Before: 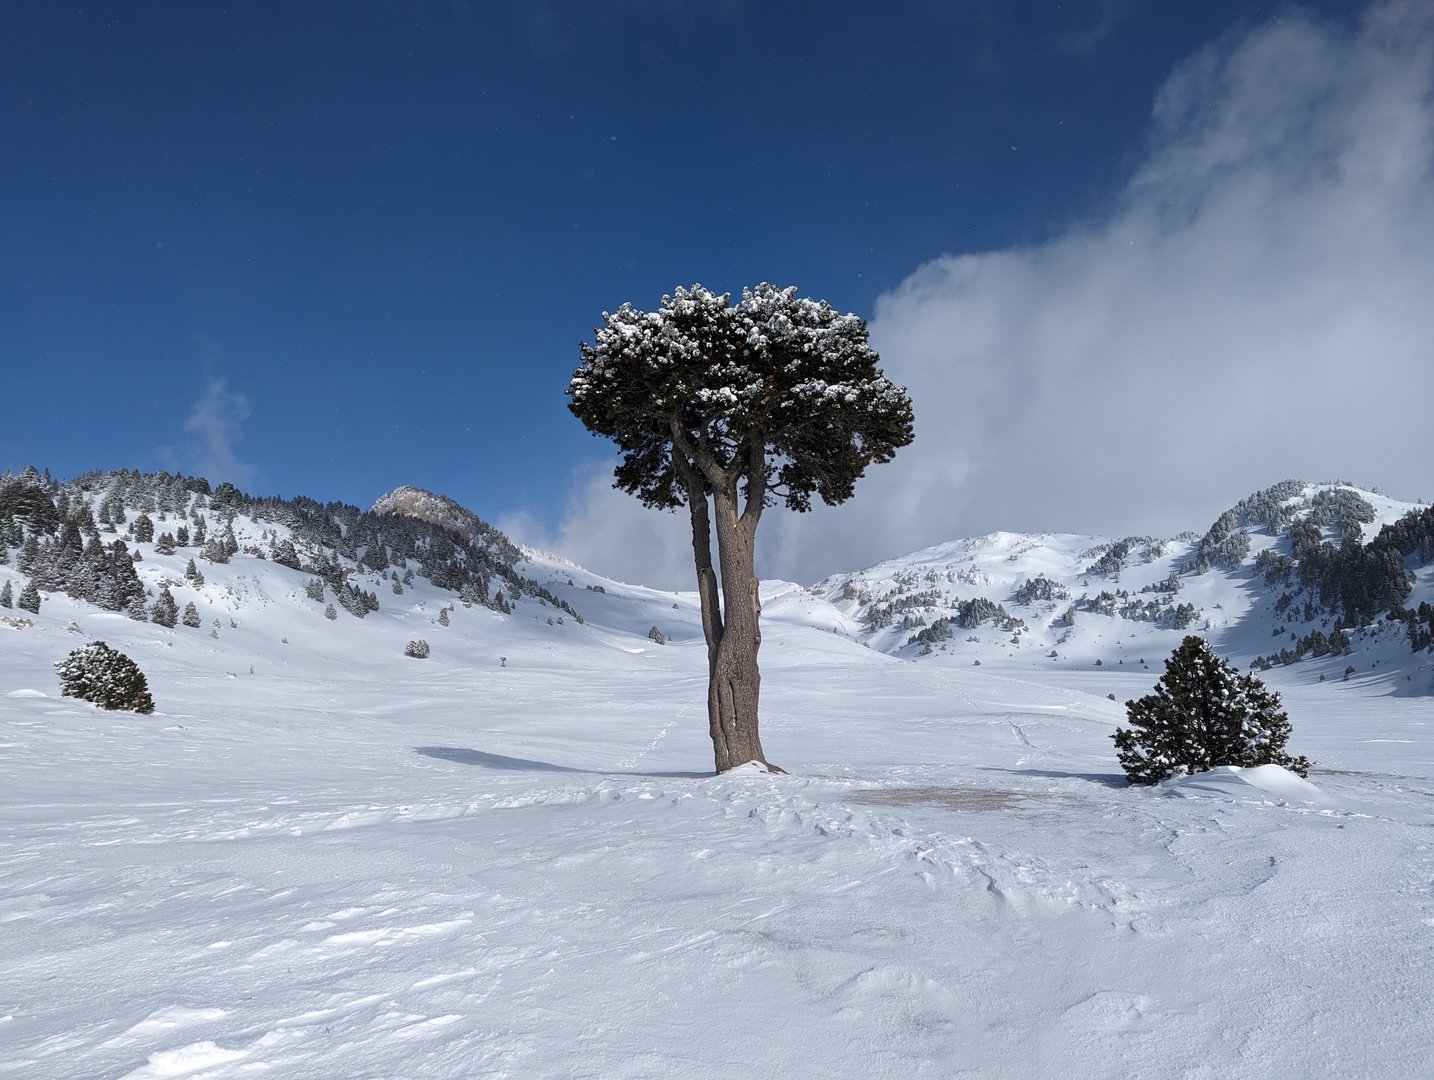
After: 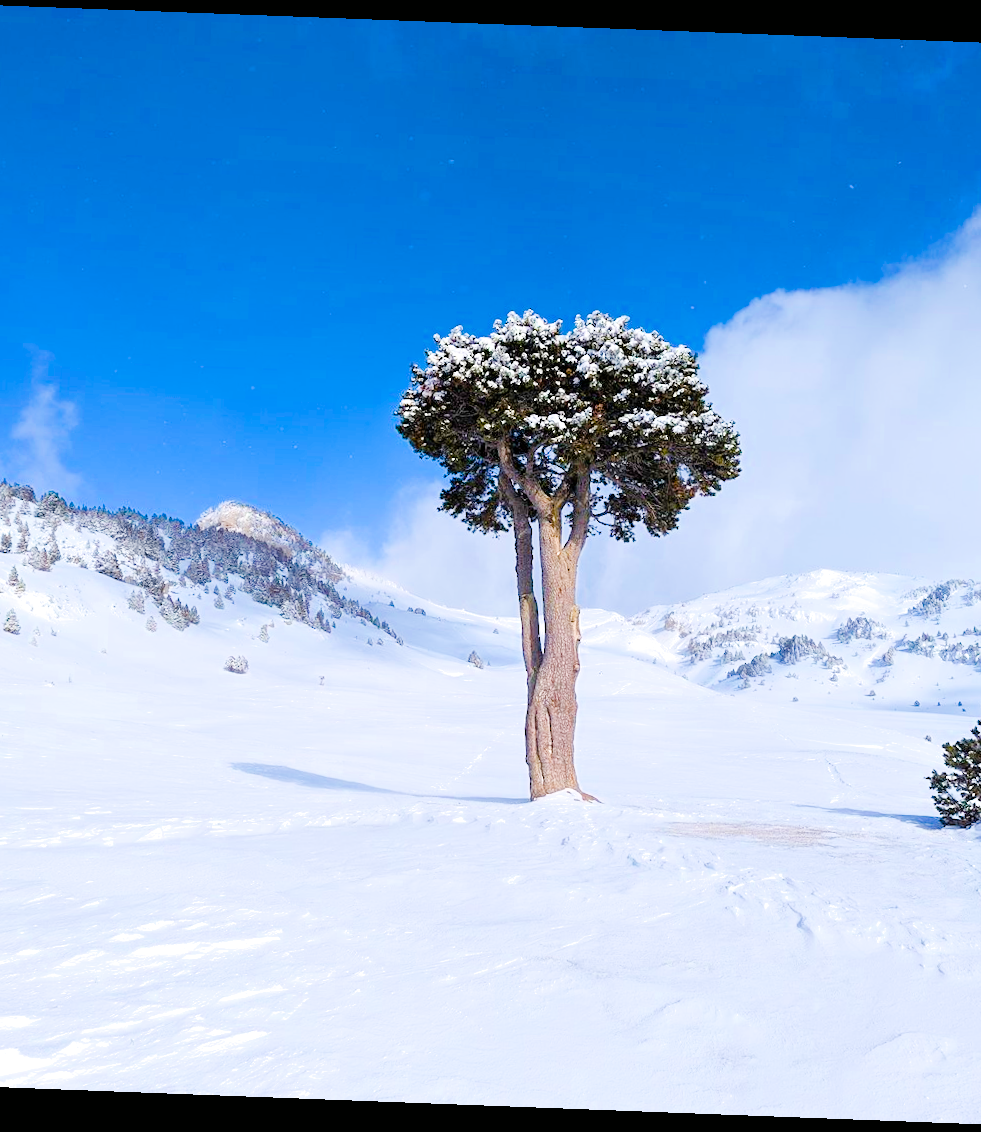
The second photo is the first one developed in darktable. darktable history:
filmic rgb: black relative exposure -7.15 EV, white relative exposure 5.36 EV, hardness 3.02
exposure: black level correction 0, exposure 1.625 EV, compensate exposure bias true, compensate highlight preservation false
crop and rotate: left 13.409%, right 19.924%
color balance rgb: linear chroma grading › global chroma 25%, perceptual saturation grading › global saturation 40%, perceptual saturation grading › highlights -50%, perceptual saturation grading › shadows 30%, perceptual brilliance grading › global brilliance 25%, global vibrance 60%
rotate and perspective: rotation 2.17°, automatic cropping off
